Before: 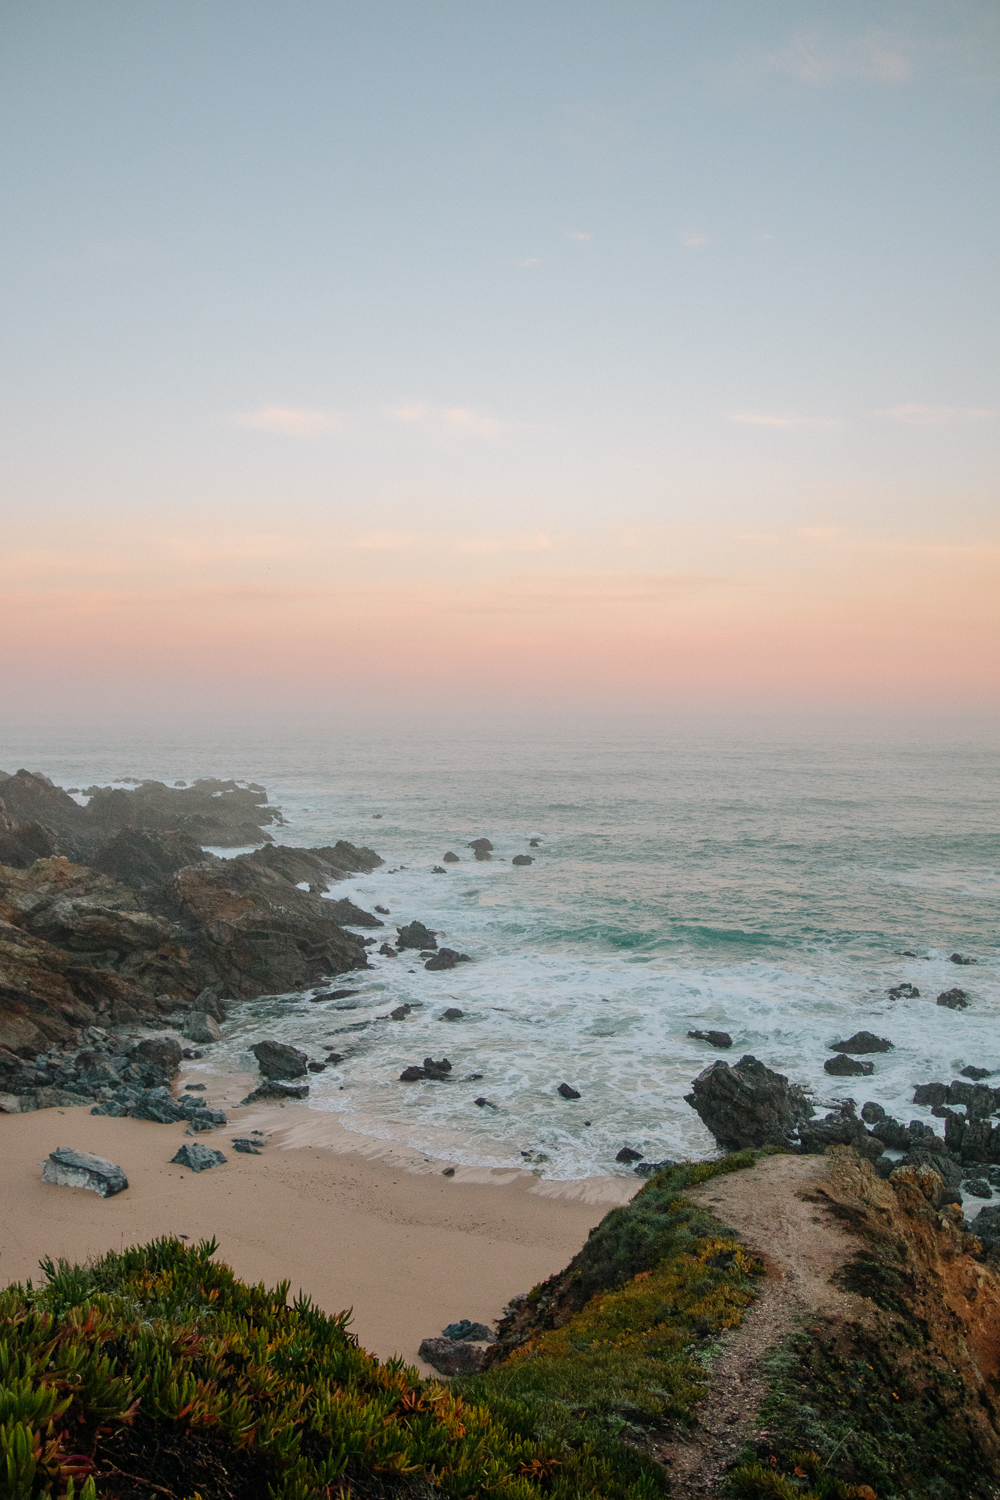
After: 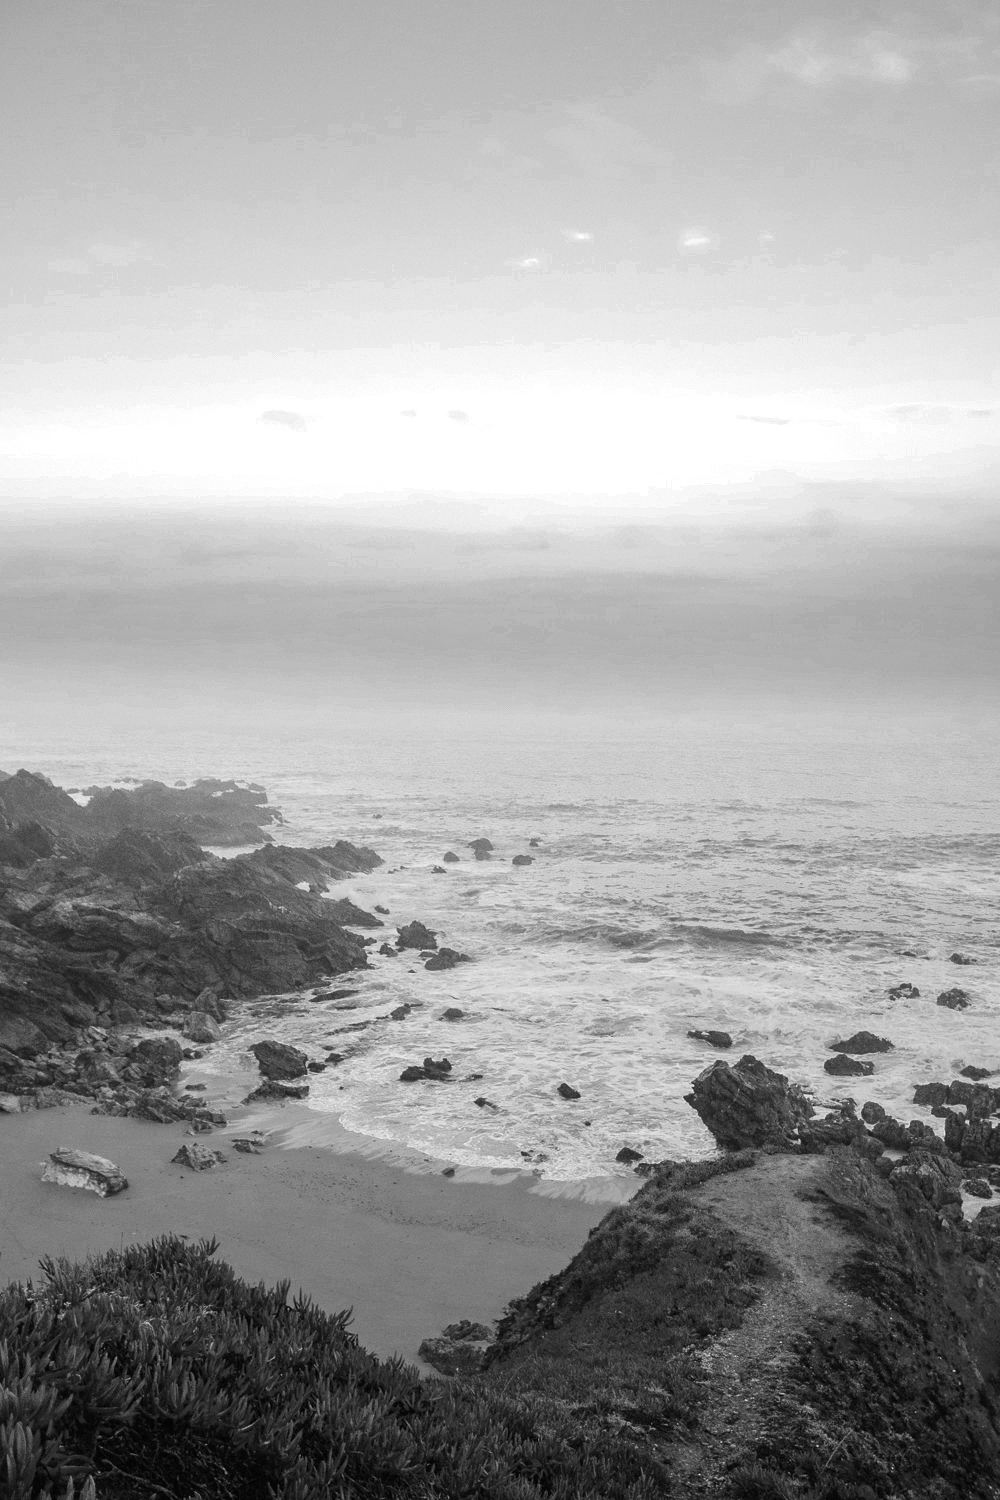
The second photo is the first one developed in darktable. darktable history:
exposure: black level correction 0, exposure 0.7 EV, compensate exposure bias true, compensate highlight preservation false
color zones: curves: ch0 [(0.002, 0.429) (0.121, 0.212) (0.198, 0.113) (0.276, 0.344) (0.331, 0.541) (0.41, 0.56) (0.482, 0.289) (0.619, 0.227) (0.721, 0.18) (0.821, 0.435) (0.928, 0.555) (1, 0.587)]; ch1 [(0, 0) (0.143, 0) (0.286, 0) (0.429, 0) (0.571, 0) (0.714, 0) (0.857, 0)]
